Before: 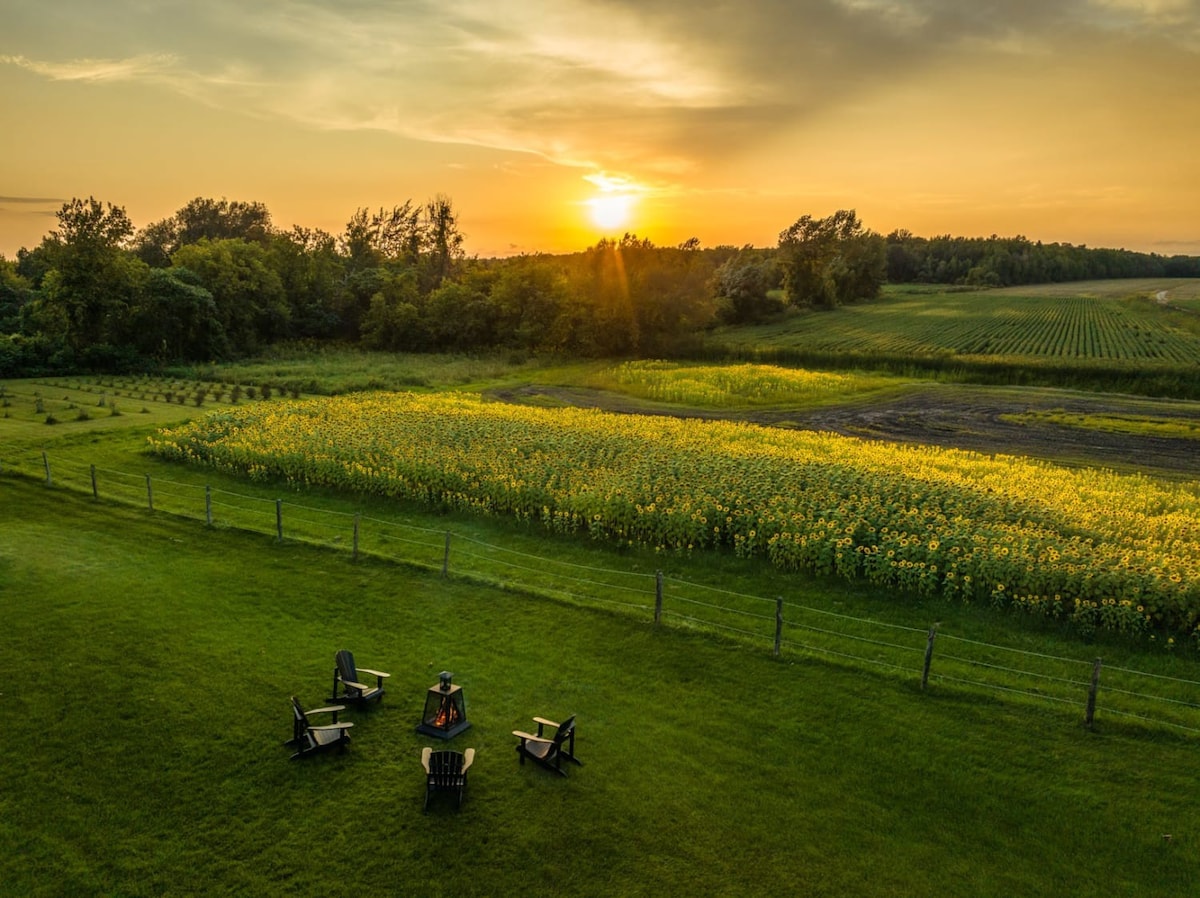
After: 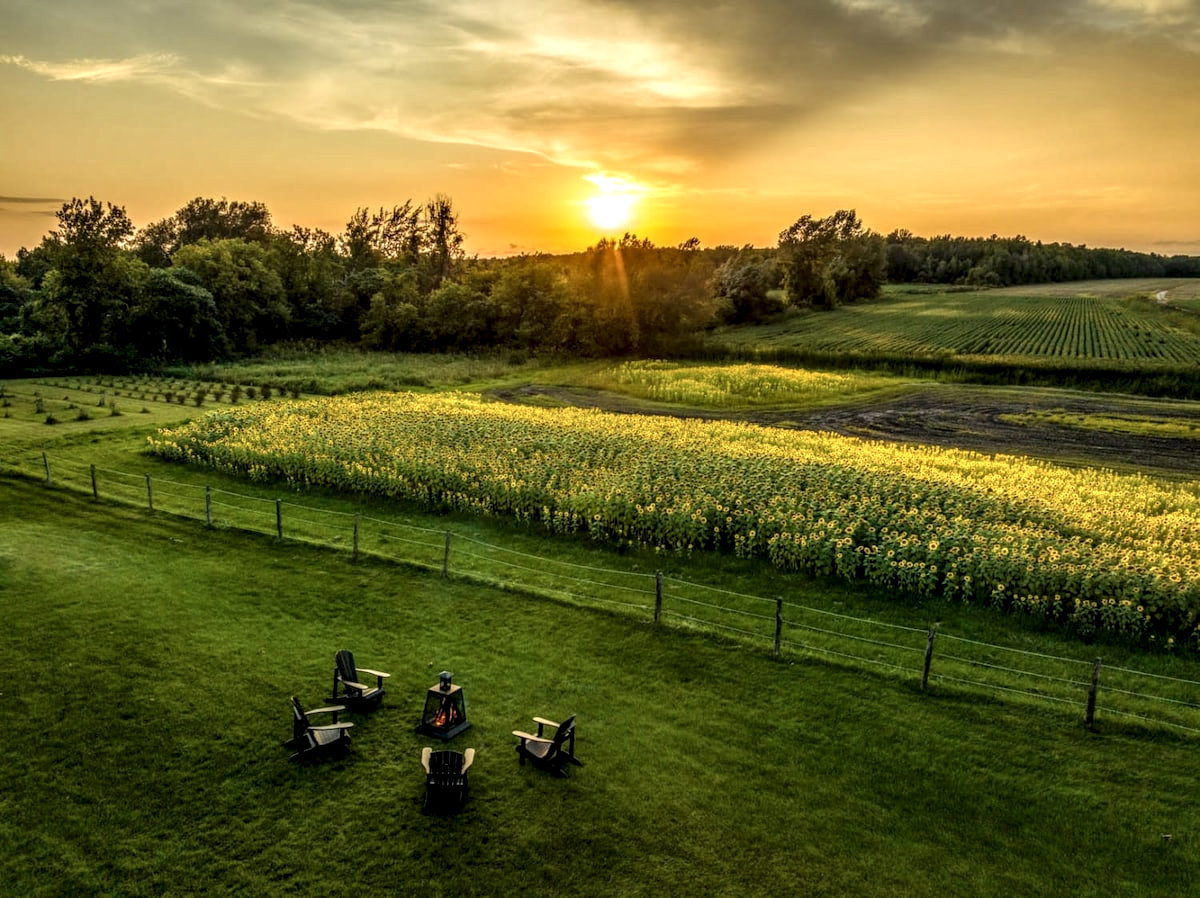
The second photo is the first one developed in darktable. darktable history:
tone equalizer: edges refinement/feathering 500, mask exposure compensation -1.57 EV, preserve details no
local contrast: highlights 77%, shadows 56%, detail 173%, midtone range 0.428
